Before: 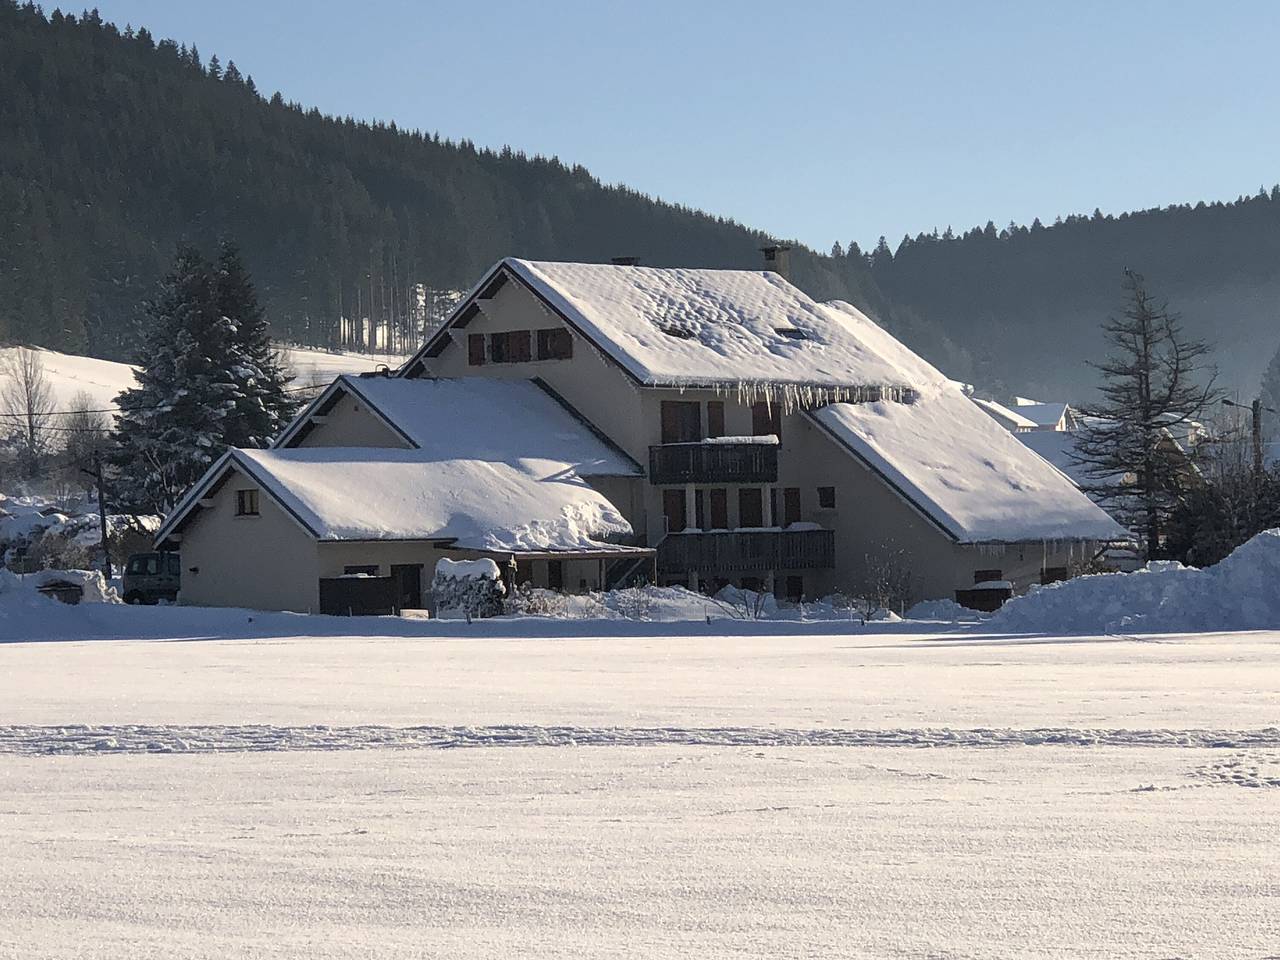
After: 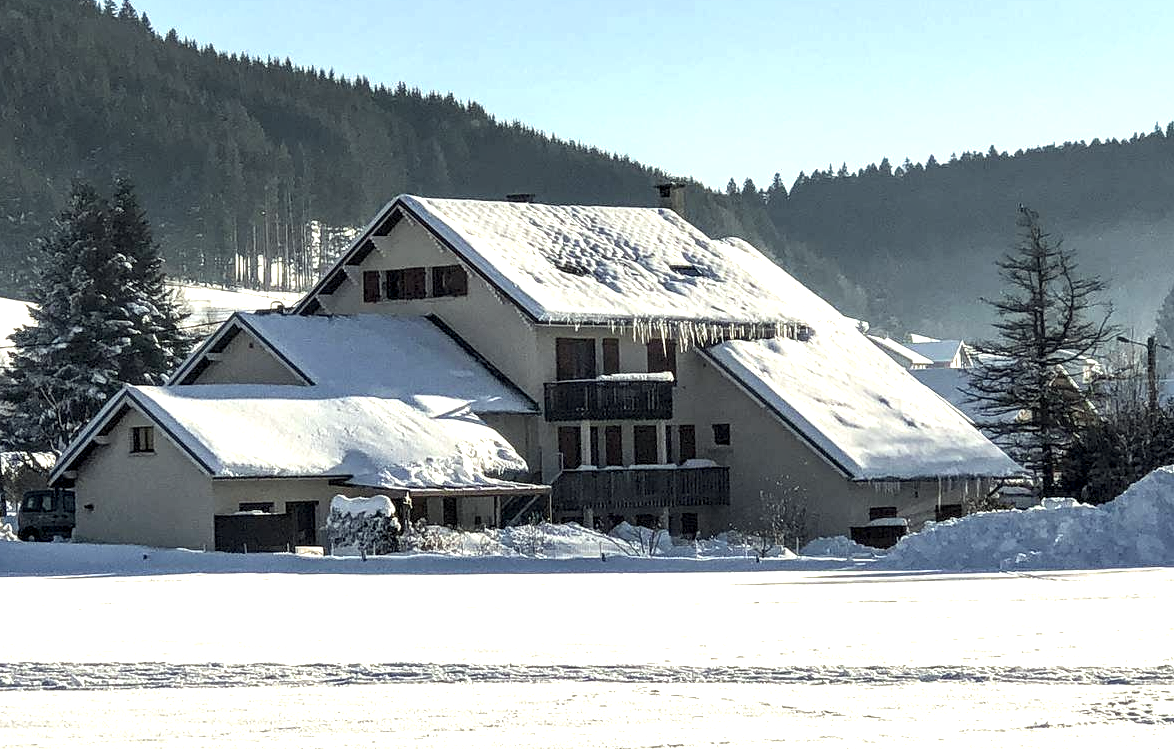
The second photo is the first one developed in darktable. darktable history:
color correction: highlights a* -4.77, highlights b* 5.06, saturation 0.941
local contrast: highlights 64%, shadows 53%, detail 169%, midtone range 0.511
exposure: black level correction 0, exposure 0.693 EV, compensate exposure bias true, compensate highlight preservation false
crop: left 8.27%, top 6.598%, bottom 15.323%
